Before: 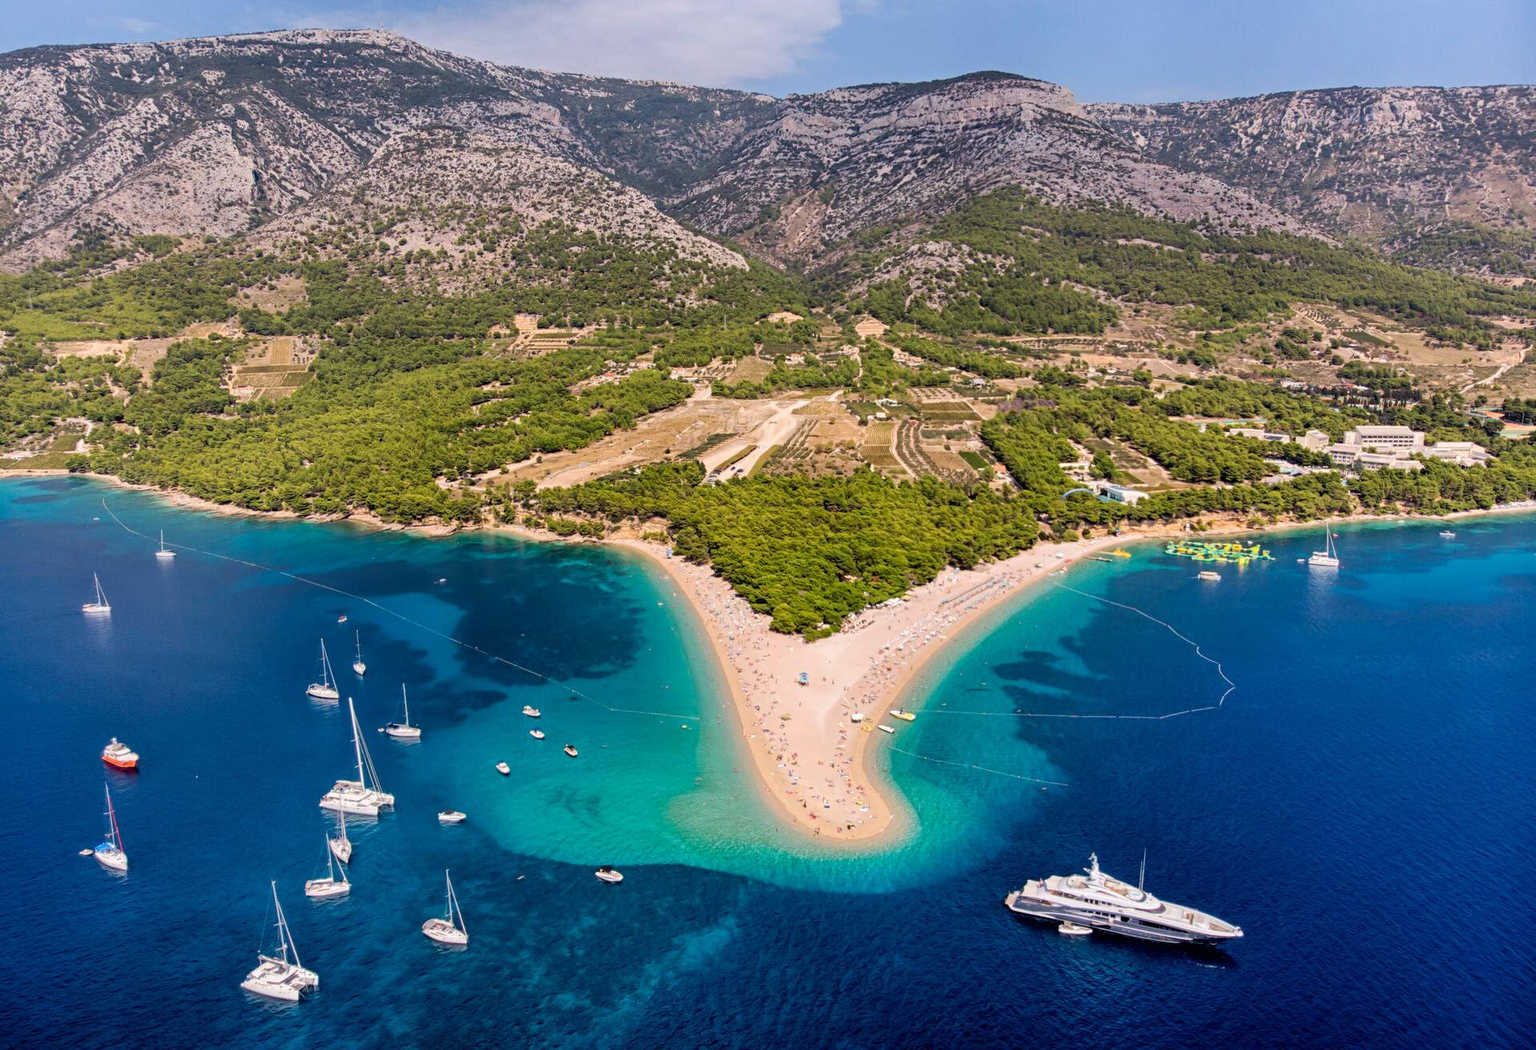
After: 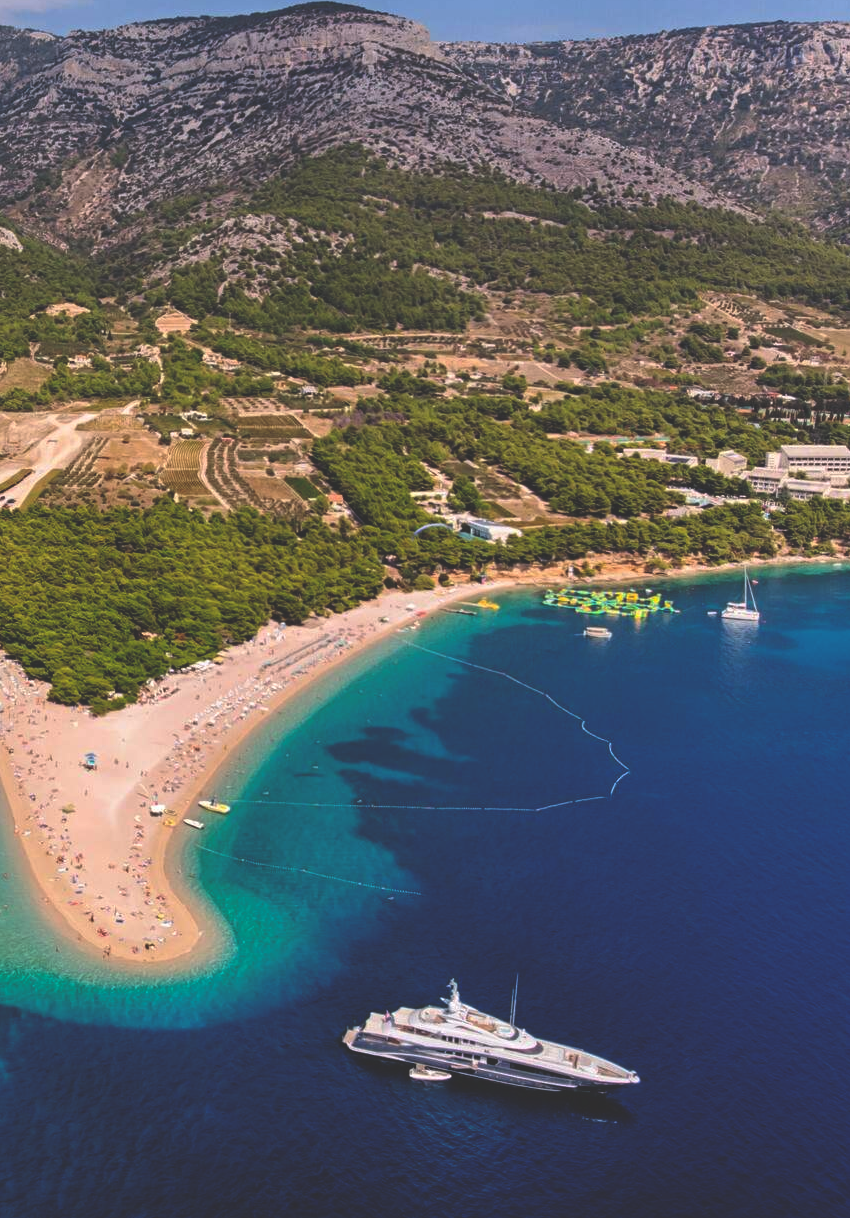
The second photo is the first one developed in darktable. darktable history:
crop: left 47.628%, top 6.643%, right 7.874%
rgb curve: curves: ch0 [(0, 0.186) (0.314, 0.284) (0.775, 0.708) (1, 1)], compensate middle gray true, preserve colors none
